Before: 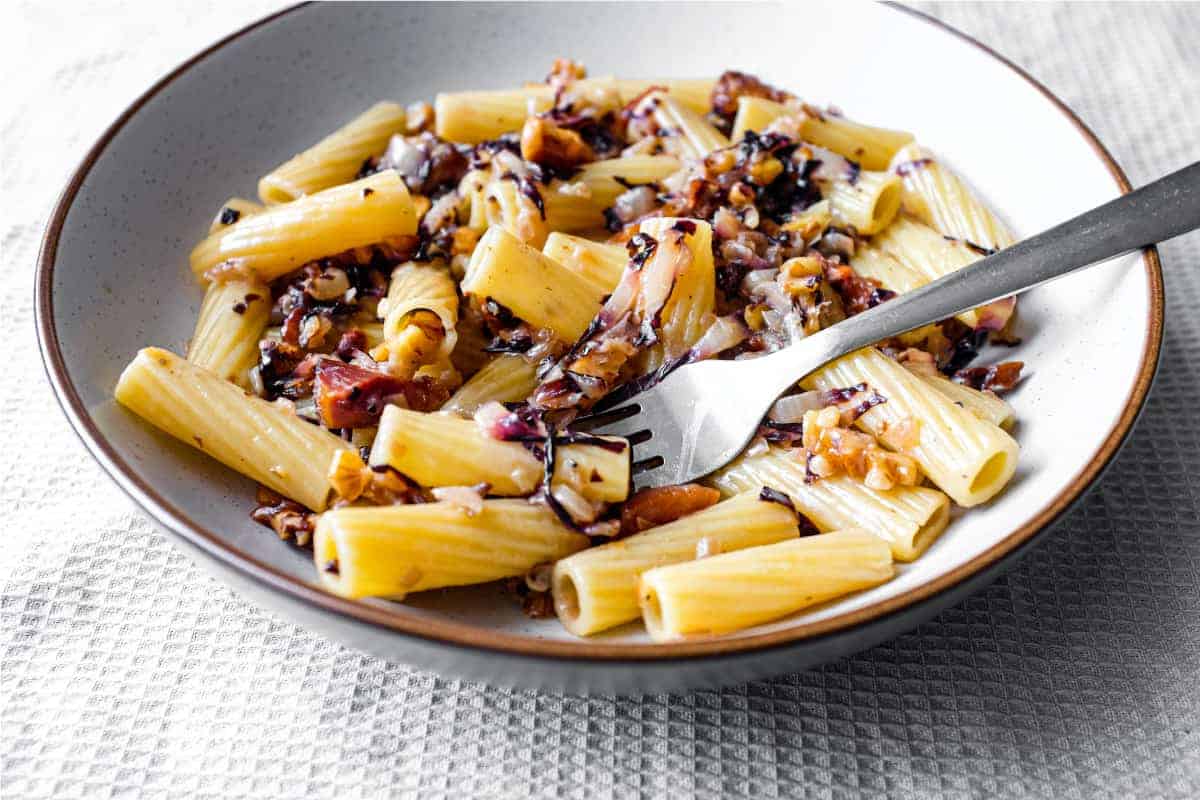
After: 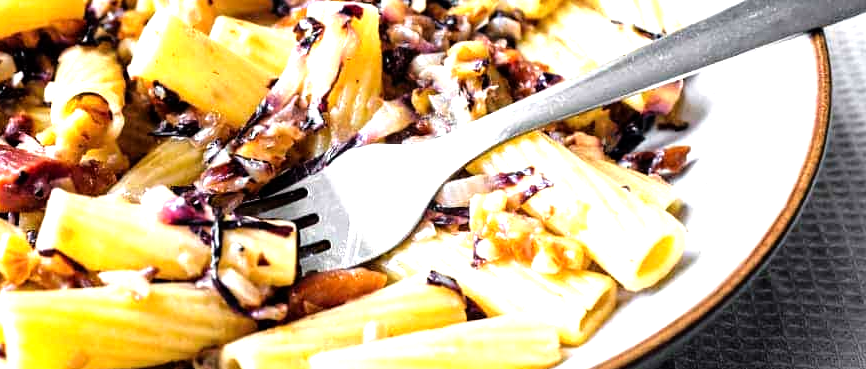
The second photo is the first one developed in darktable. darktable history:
tone equalizer: -8 EV -1.1 EV, -7 EV -1.04 EV, -6 EV -0.904 EV, -5 EV -0.544 EV, -3 EV 0.553 EV, -2 EV 0.888 EV, -1 EV 1 EV, +0 EV 1.06 EV
crop and rotate: left 27.789%, top 27.194%, bottom 26.622%
